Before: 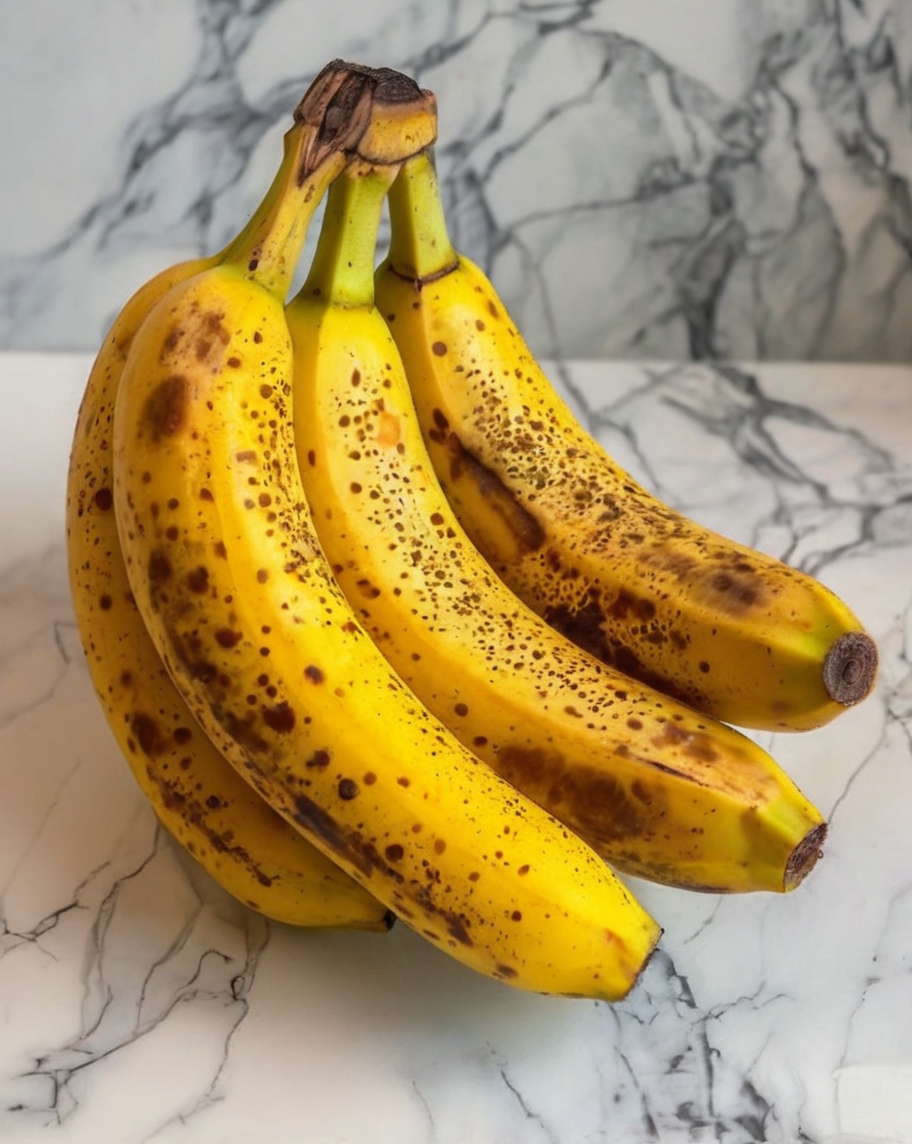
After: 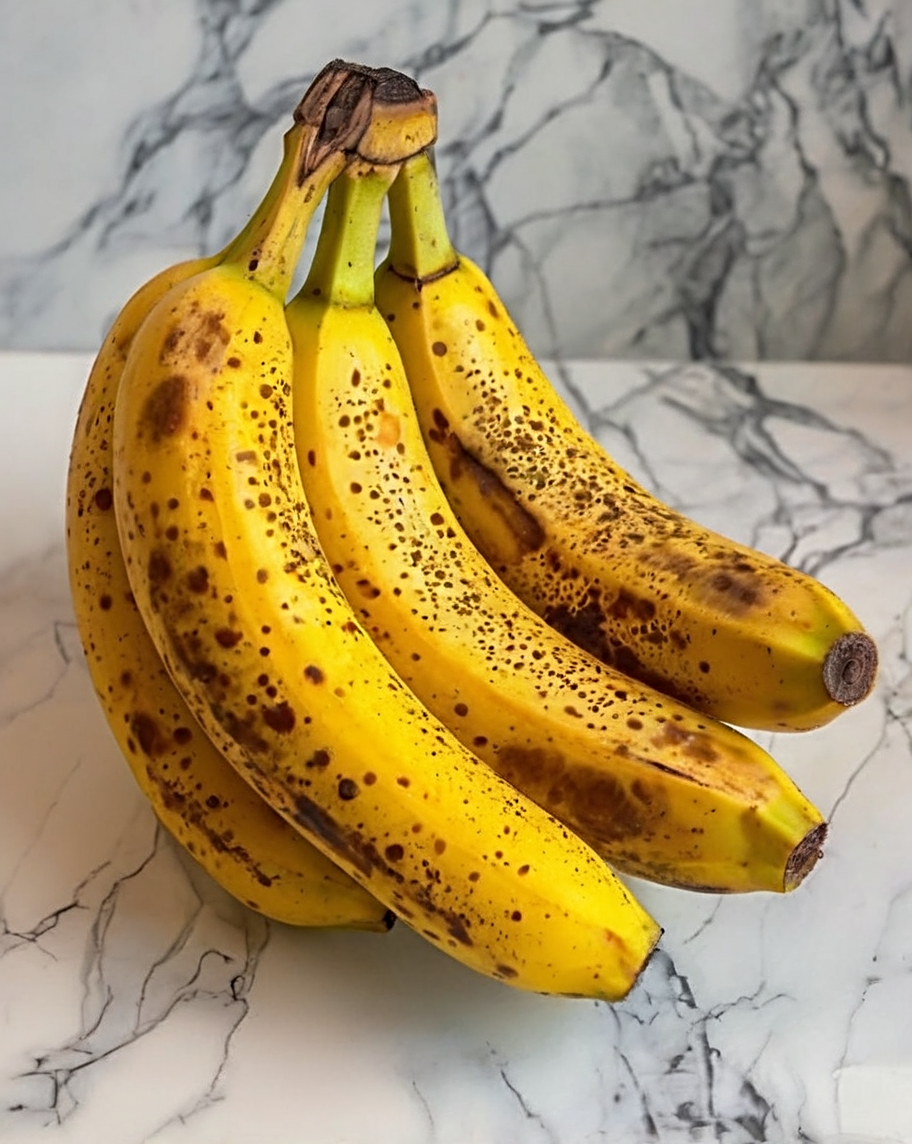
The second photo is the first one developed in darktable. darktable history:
sharpen: radius 3.995
